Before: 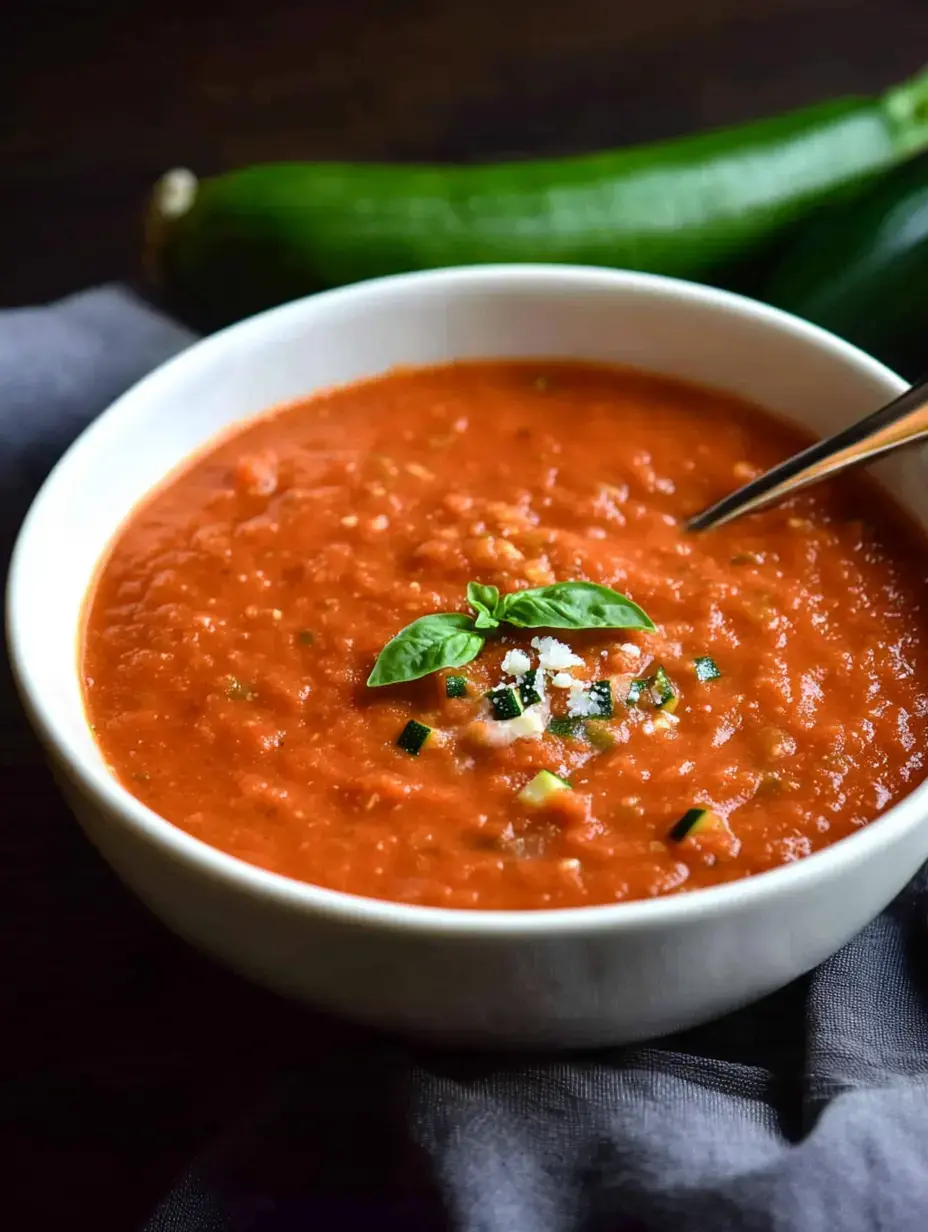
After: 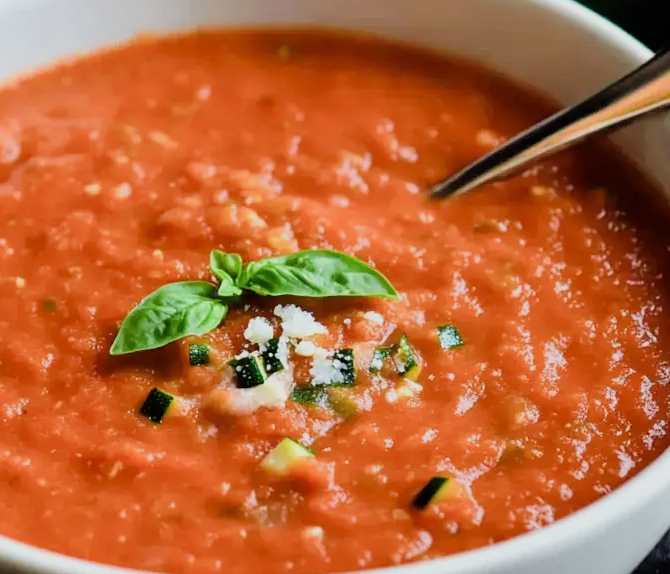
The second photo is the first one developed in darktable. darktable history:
filmic rgb: black relative exposure -7.65 EV, white relative exposure 4.56 EV, hardness 3.61
crop and rotate: left 27.742%, top 27.035%, bottom 26.305%
exposure: exposure 0.459 EV, compensate highlight preservation false
